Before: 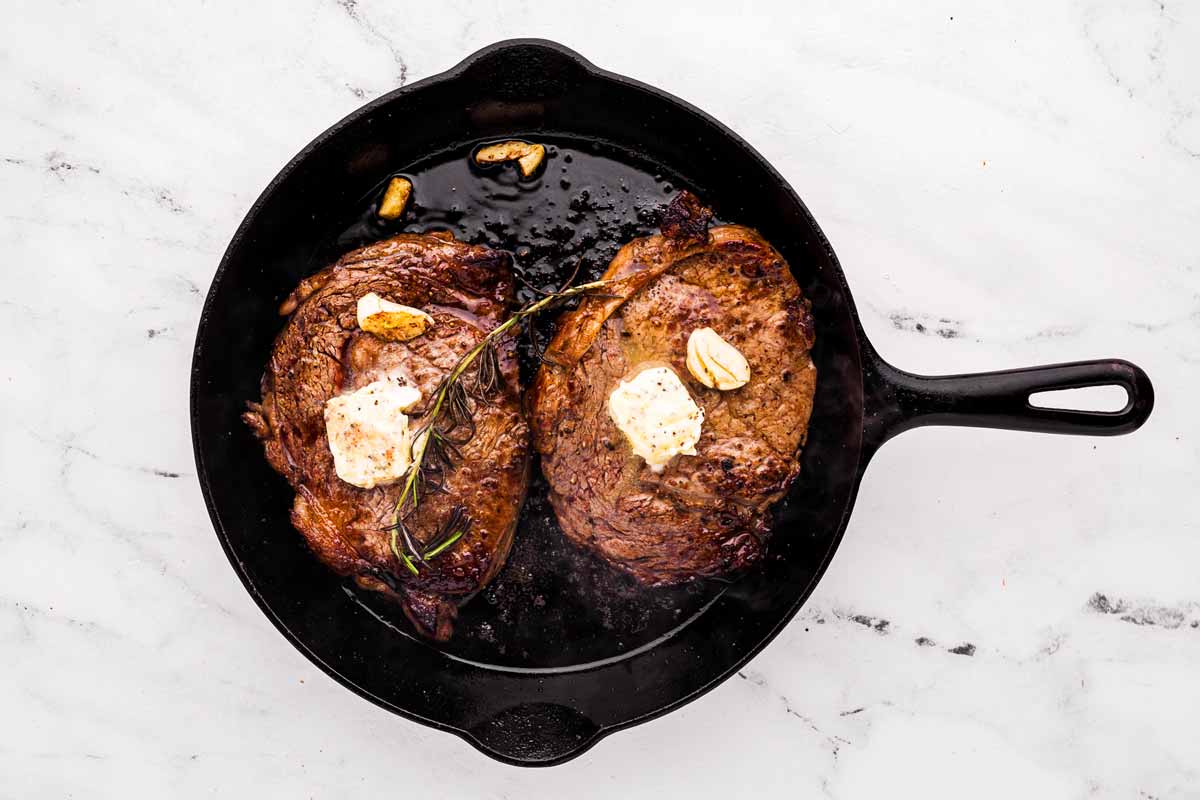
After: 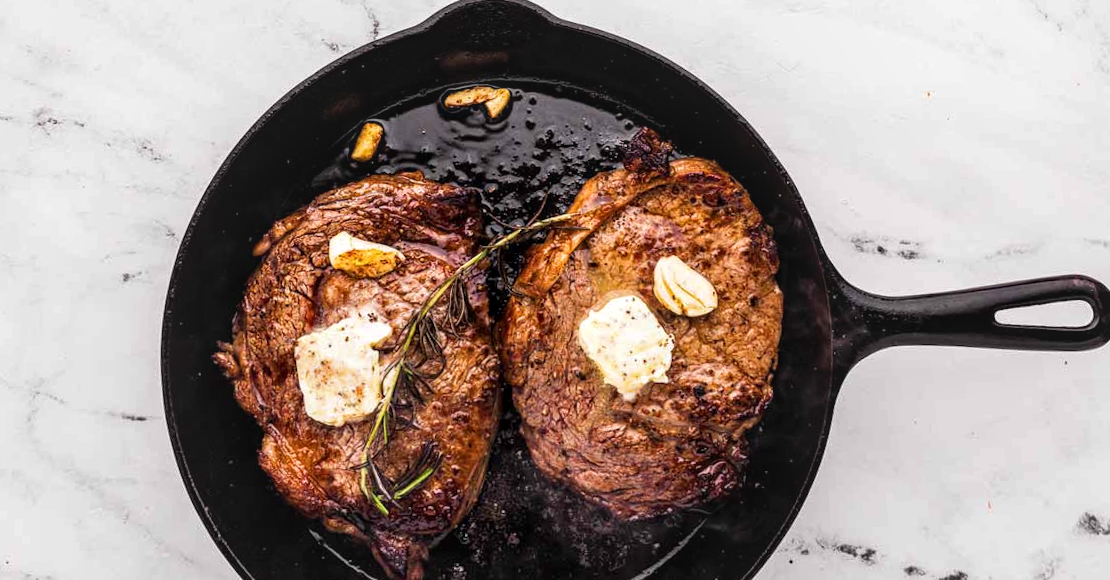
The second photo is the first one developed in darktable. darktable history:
local contrast: on, module defaults
rotate and perspective: rotation -1.68°, lens shift (vertical) -0.146, crop left 0.049, crop right 0.912, crop top 0.032, crop bottom 0.96
crop: top 3.857%, bottom 21.132%
